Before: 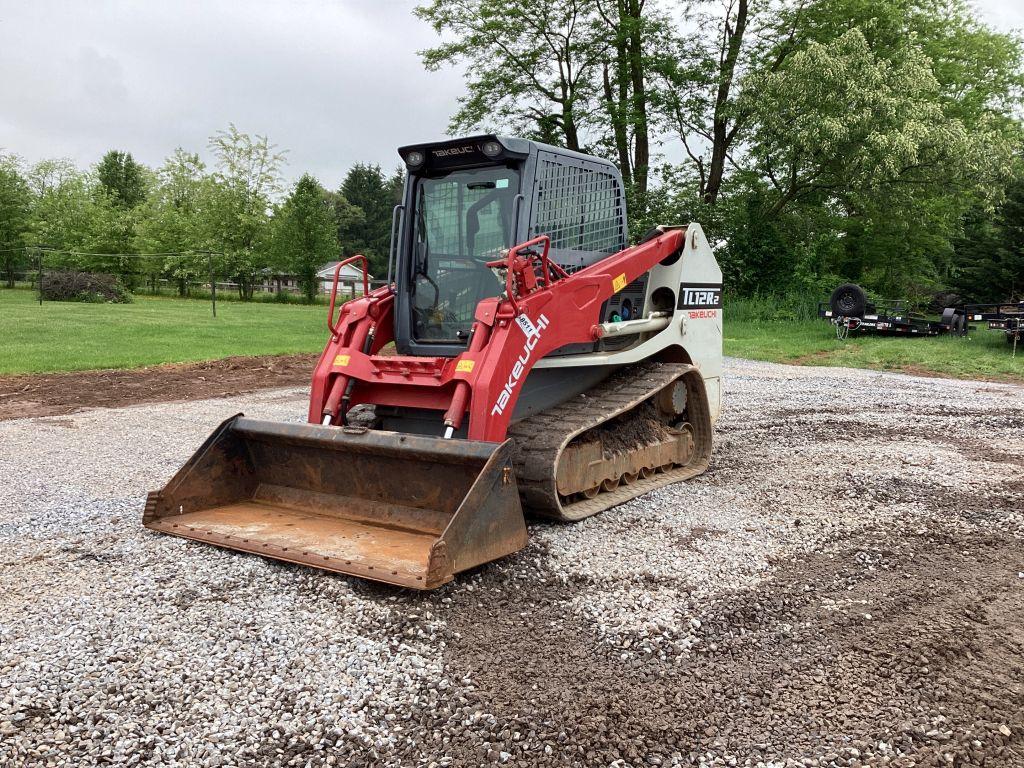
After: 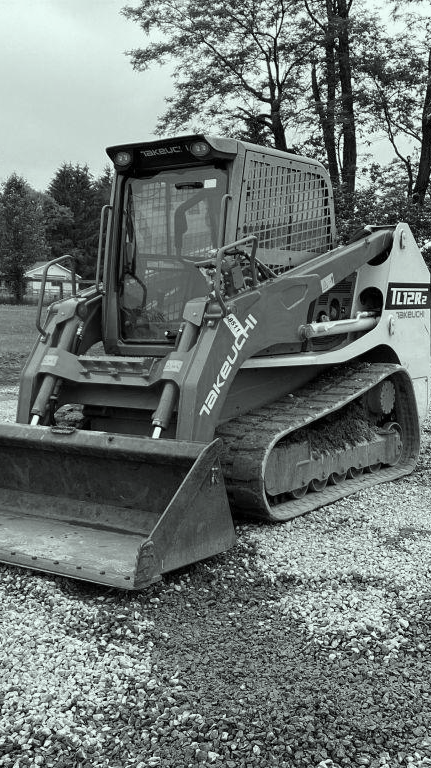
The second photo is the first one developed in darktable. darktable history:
color correction: highlights a* -6.69, highlights b* 0.49
crop: left 28.583%, right 29.231%
color calibration: output gray [0.22, 0.42, 0.37, 0], gray › normalize channels true, illuminant same as pipeline (D50), adaptation XYZ, x 0.346, y 0.359, gamut compression 0
white balance: red 0.976, blue 1.04
